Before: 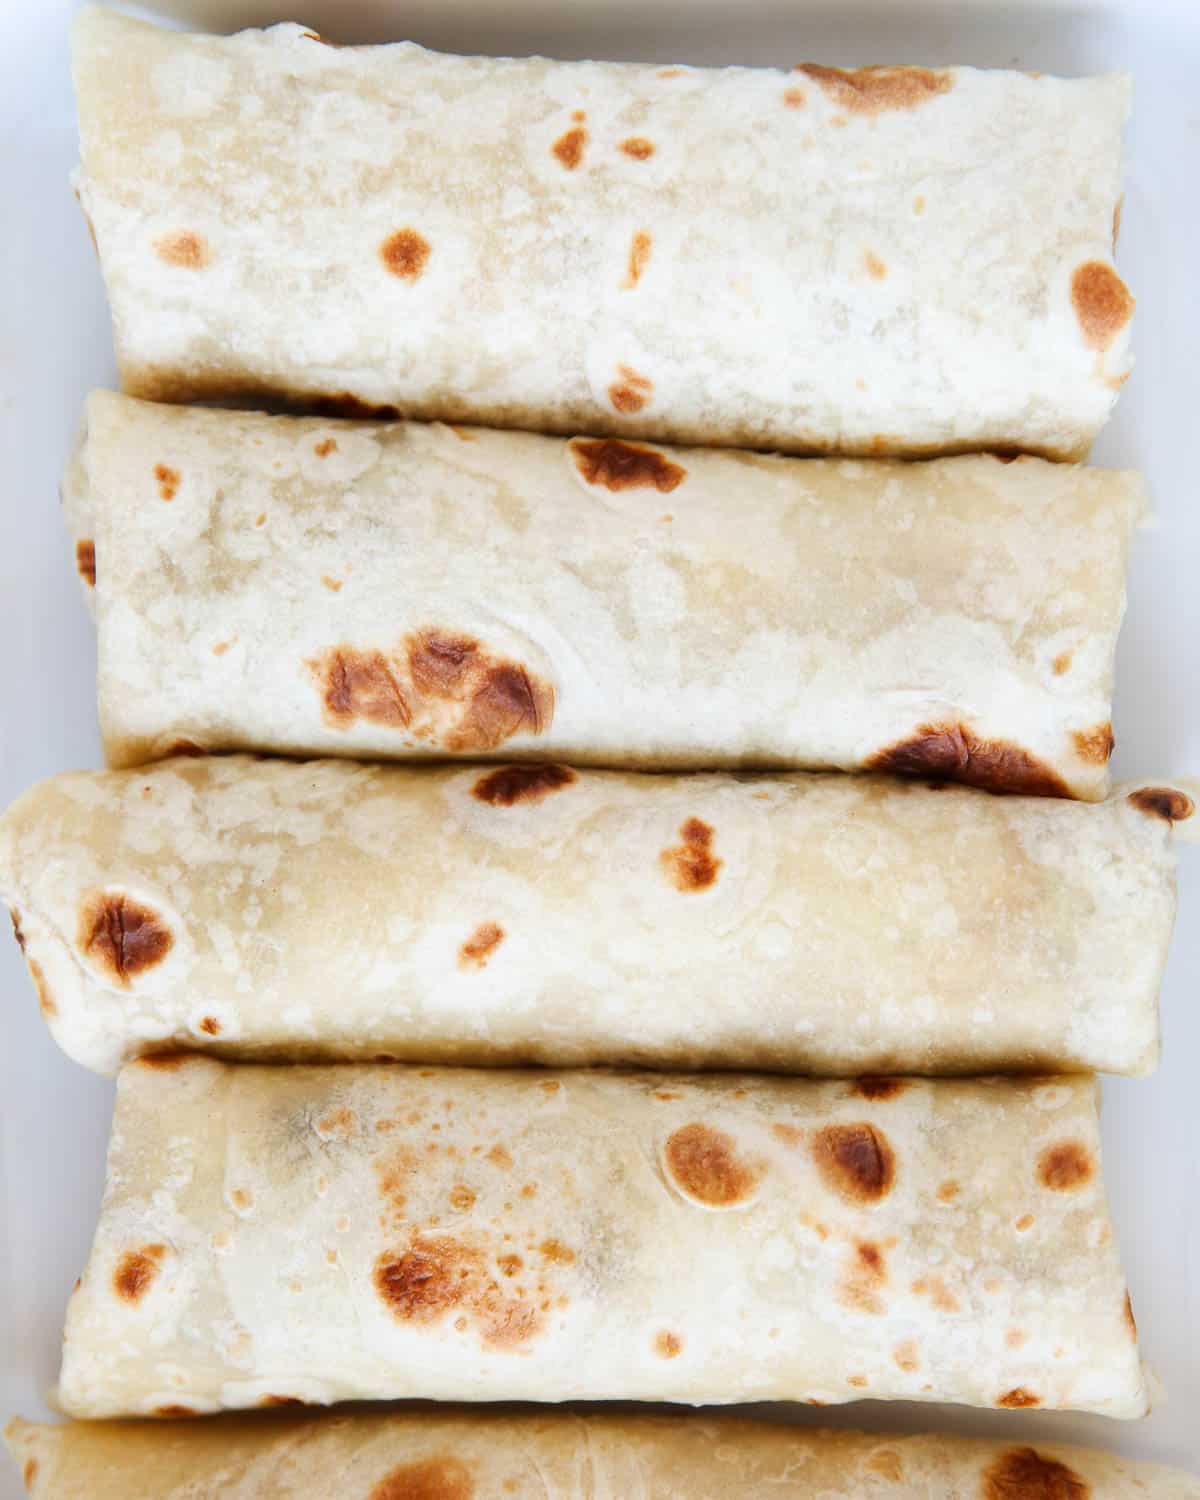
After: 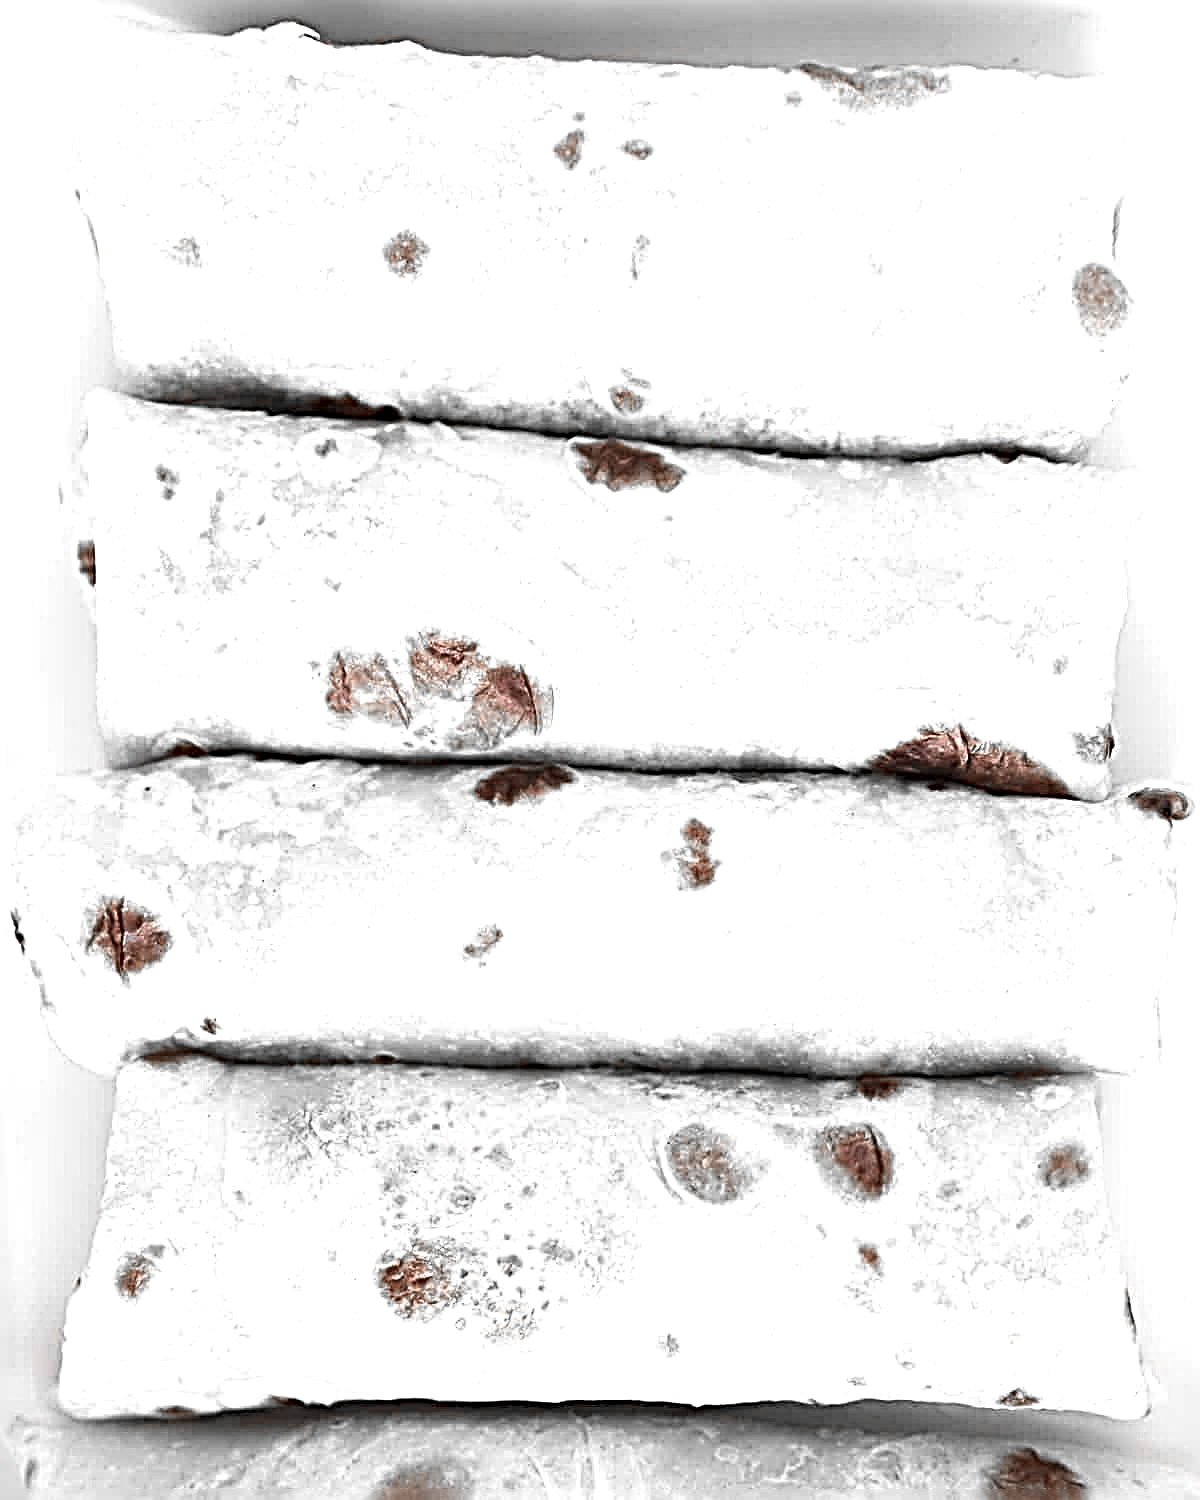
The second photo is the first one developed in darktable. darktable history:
exposure: black level correction -0.002, exposure 0.705 EV, compensate highlight preservation false
sharpen: radius 4.032, amount 1.989
color zones: curves: ch1 [(0, 0.006) (0.094, 0.285) (0.171, 0.001) (0.429, 0.001) (0.571, 0.003) (0.714, 0.004) (0.857, 0.004) (1, 0.006)]
